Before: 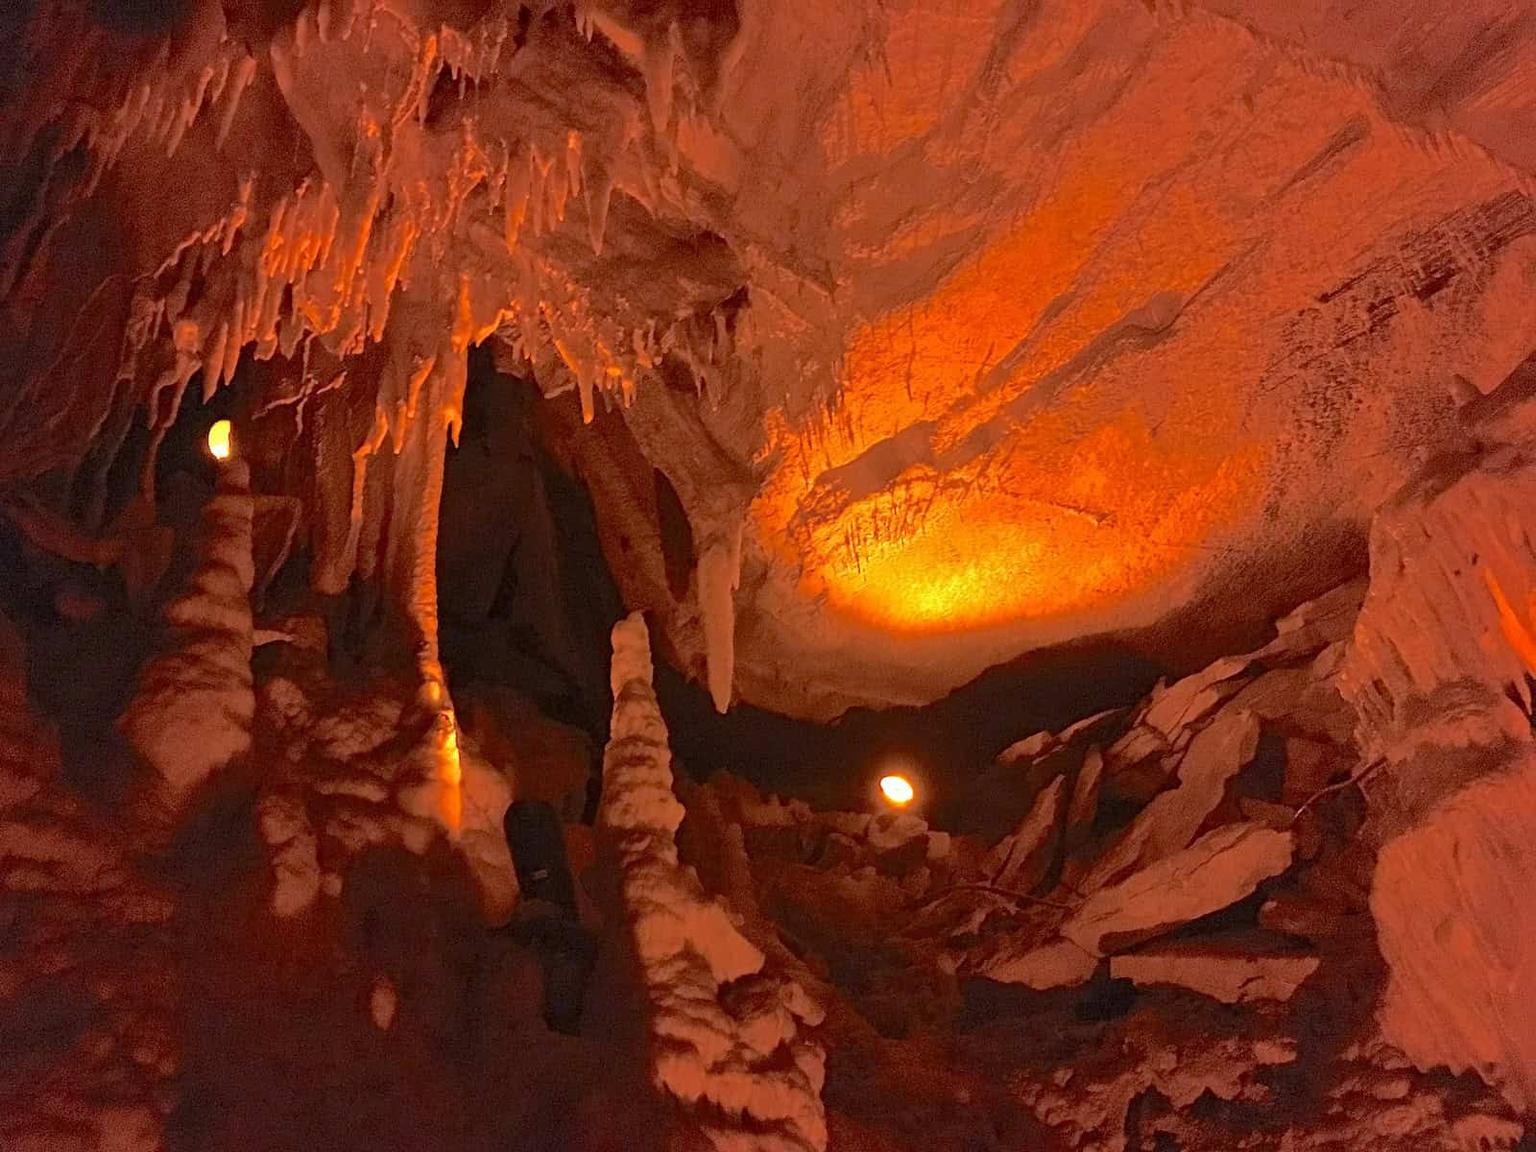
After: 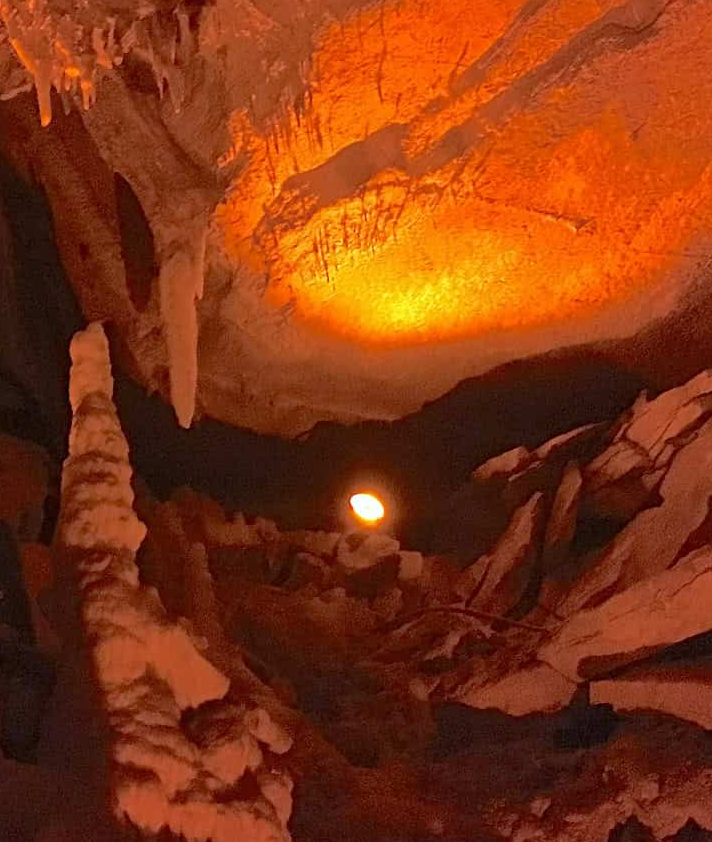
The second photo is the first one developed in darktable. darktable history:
crop: left 35.486%, top 26.302%, right 19.989%, bottom 3.457%
tone equalizer: -8 EV 0.09 EV, mask exposure compensation -0.504 EV
exposure: compensate highlight preservation false
